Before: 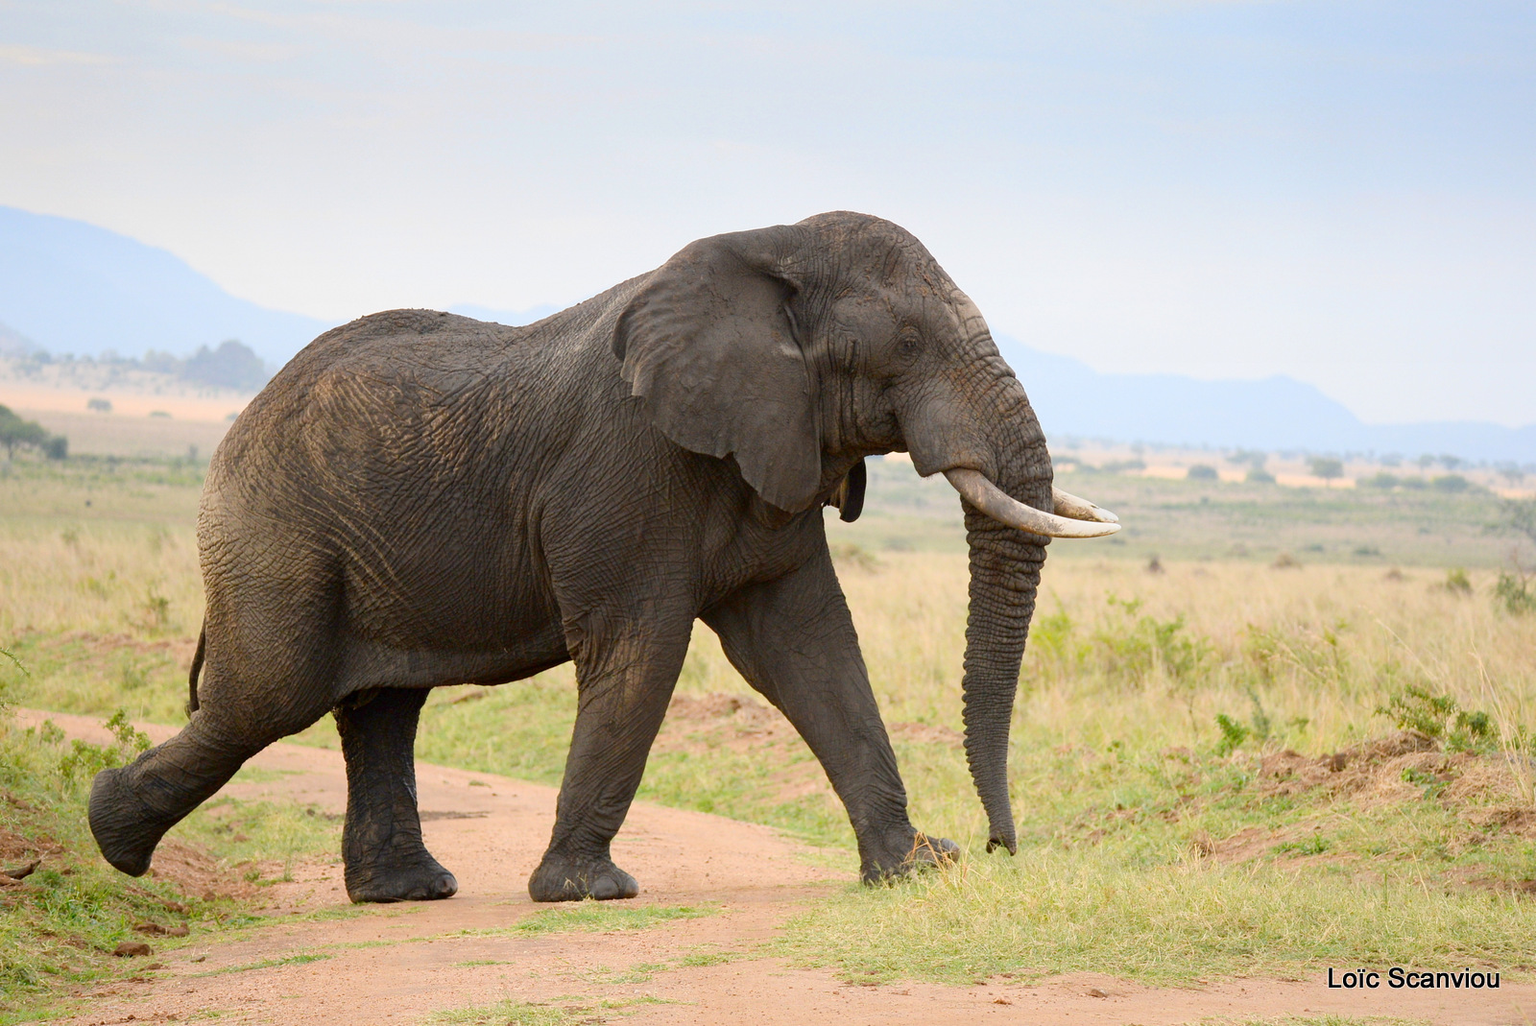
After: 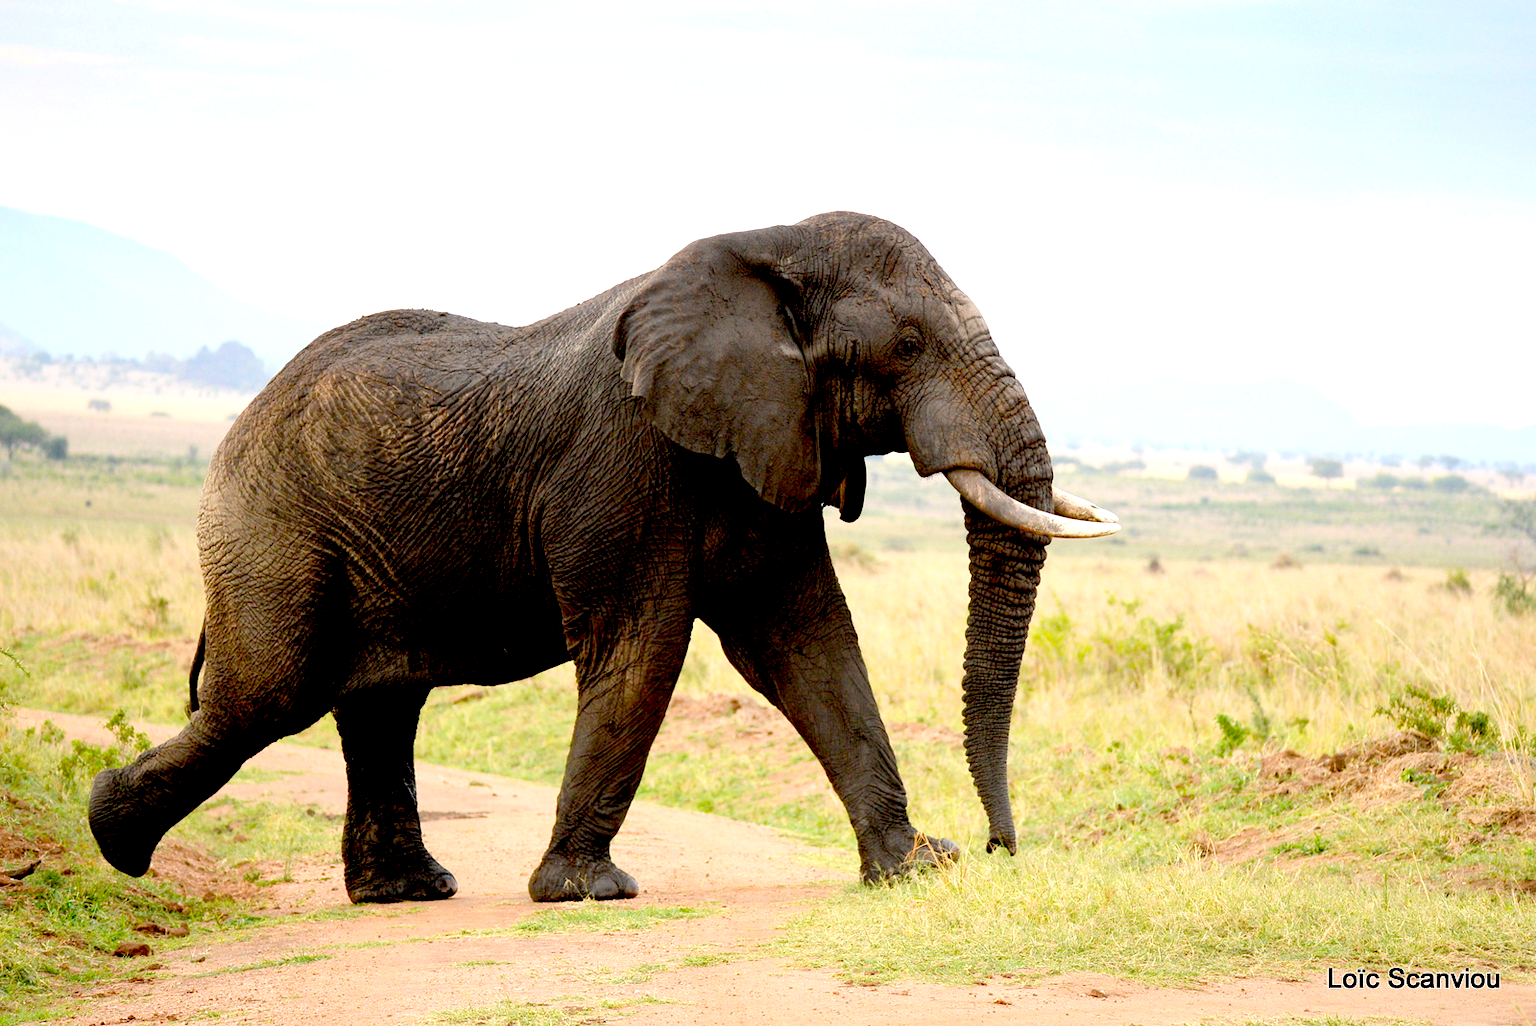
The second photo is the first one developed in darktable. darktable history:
exposure: black level correction 0.041, exposure 0.5 EV, compensate highlight preservation false
